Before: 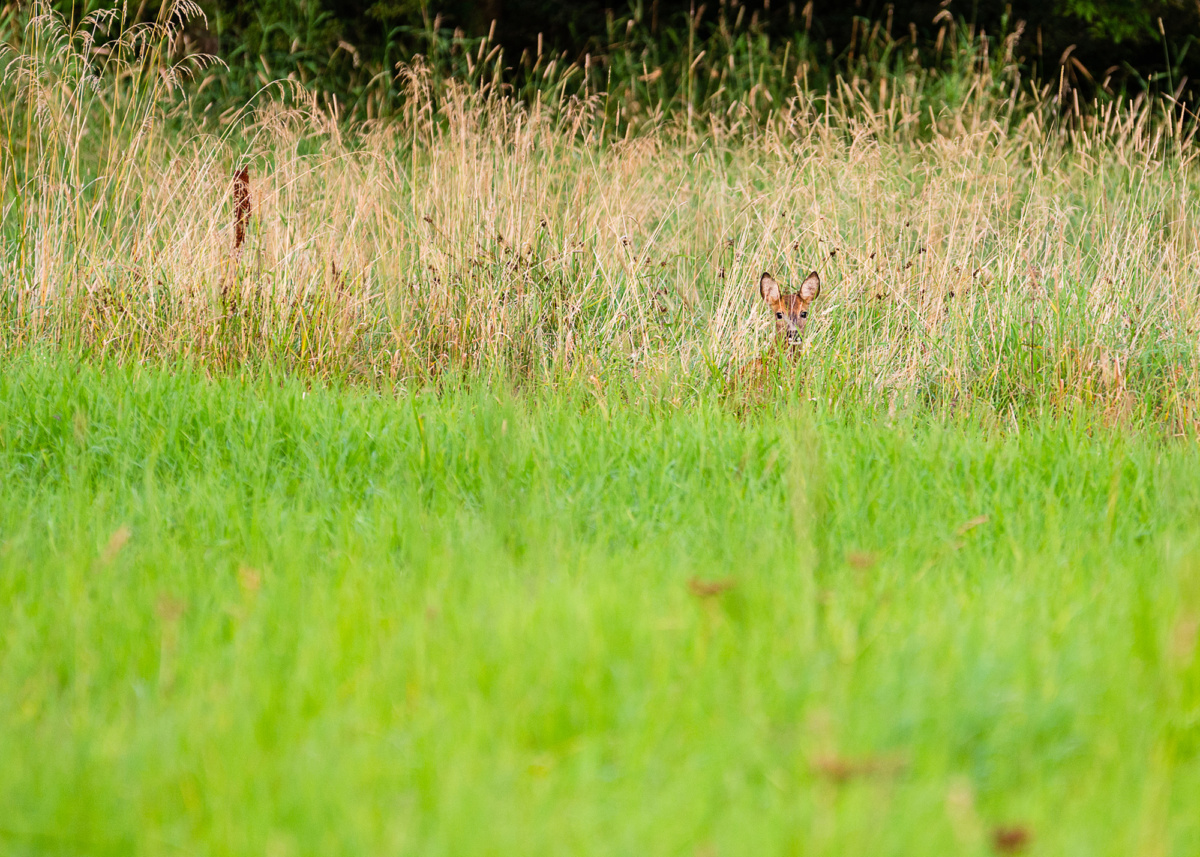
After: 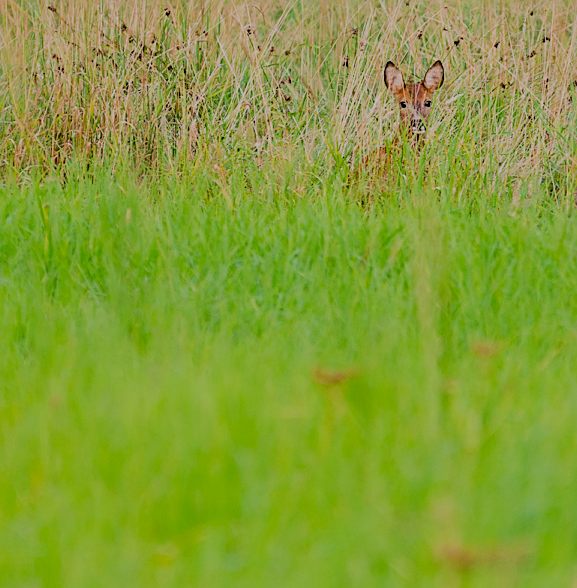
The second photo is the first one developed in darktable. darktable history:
sharpen: on, module defaults
crop: left 31.405%, top 24.707%, right 20.462%, bottom 6.623%
filmic rgb: middle gray luminance 3.51%, black relative exposure -5.99 EV, white relative exposure 6.31 EV, dynamic range scaling 21.86%, target black luminance 0%, hardness 2.31, latitude 46.83%, contrast 0.774, highlights saturation mix 99.13%, shadows ↔ highlights balance 0.162%
contrast brightness saturation: contrast 0.145, brightness -0.005, saturation 0.104
exposure: exposure -0.241 EV, compensate highlight preservation false
